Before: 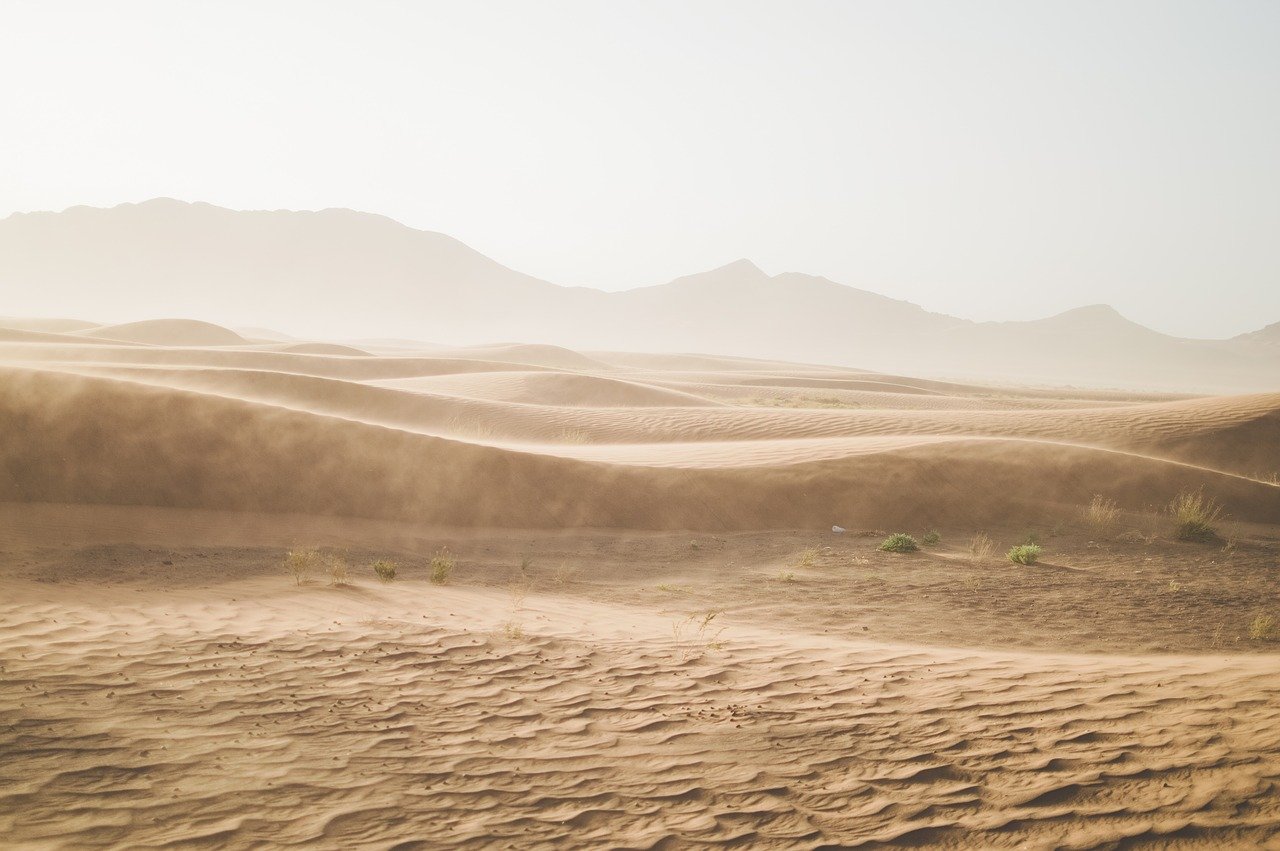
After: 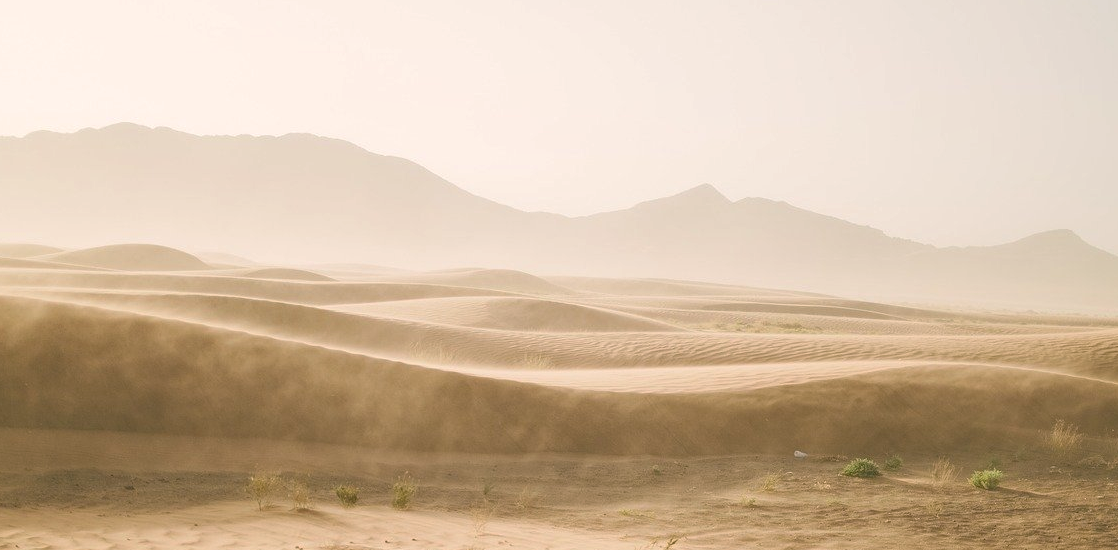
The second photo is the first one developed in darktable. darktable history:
crop: left 2.981%, top 8.88%, right 9.658%, bottom 26.393%
shadows and highlights: radius 126.99, shadows 30.28, highlights -31.17, low approximation 0.01, soften with gaussian
color correction: highlights a* 4.47, highlights b* 4.96, shadows a* -7.63, shadows b* 4.92
